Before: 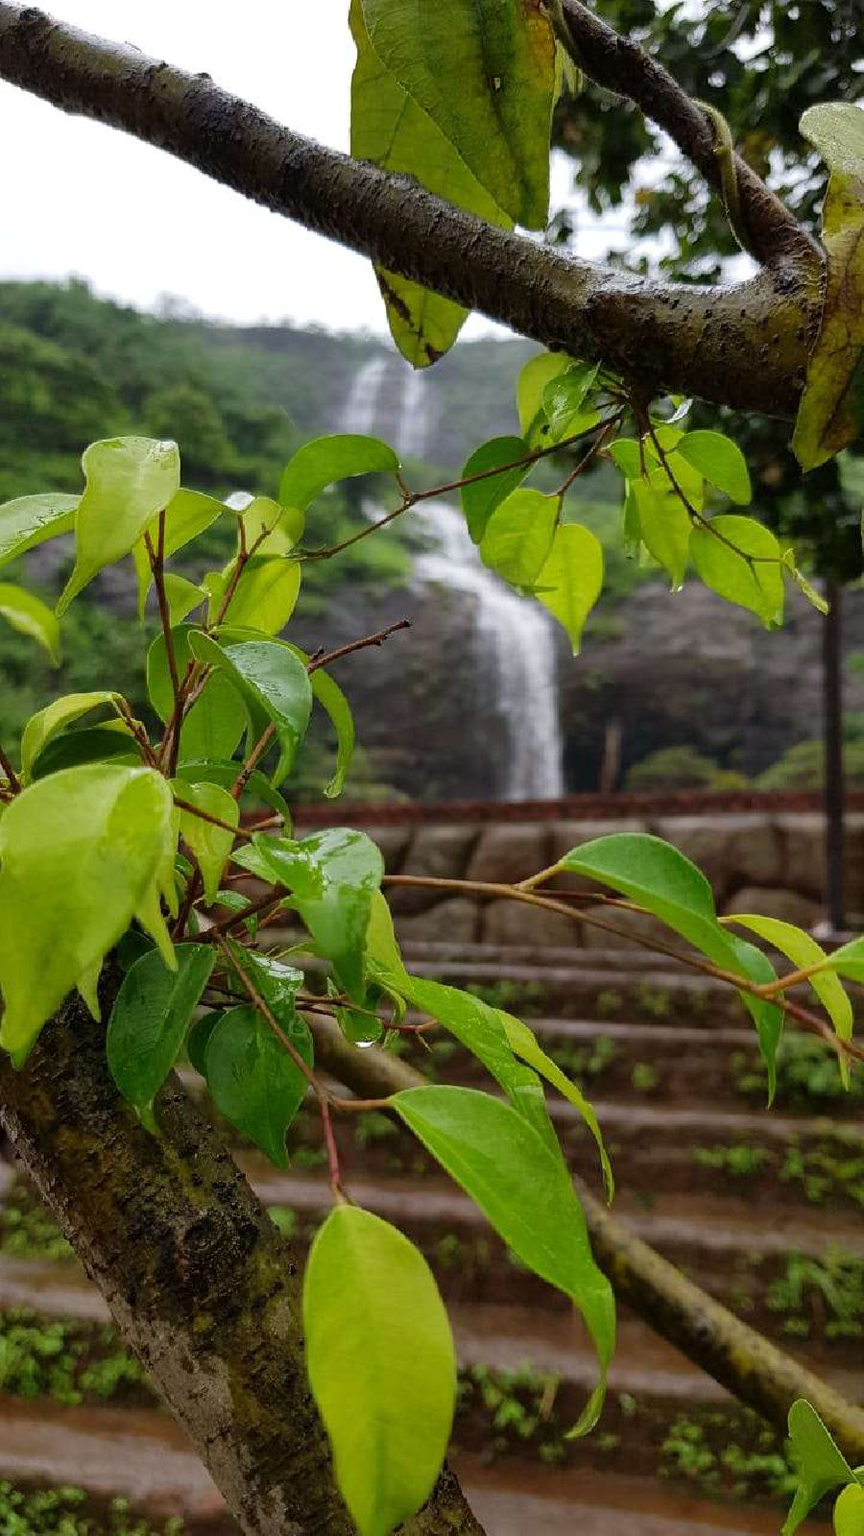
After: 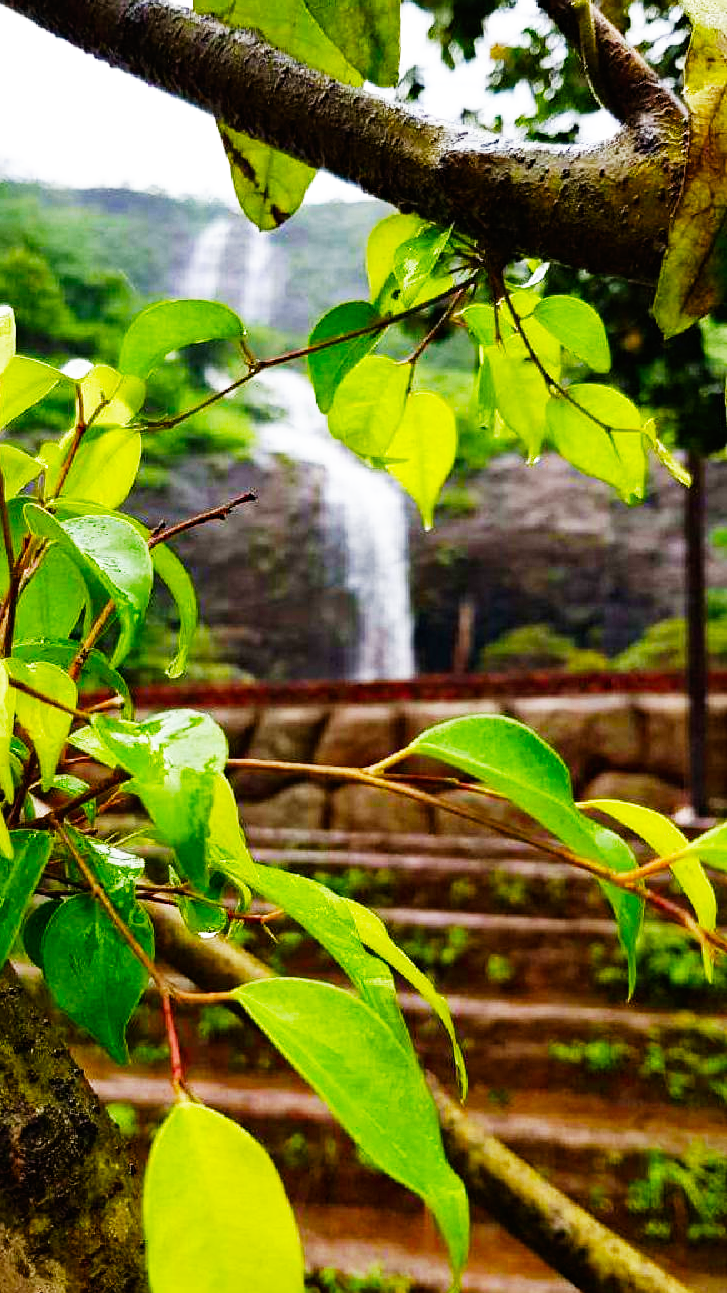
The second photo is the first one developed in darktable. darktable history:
color balance rgb: perceptual saturation grading › global saturation 20%, perceptual saturation grading › highlights -25%, perceptual saturation grading › shadows 25%
base curve: curves: ch0 [(0, 0) (0.007, 0.004) (0.027, 0.03) (0.046, 0.07) (0.207, 0.54) (0.442, 0.872) (0.673, 0.972) (1, 1)], preserve colors none
haze removal: compatibility mode true, adaptive false
crop: left 19.159%, top 9.58%, bottom 9.58%
